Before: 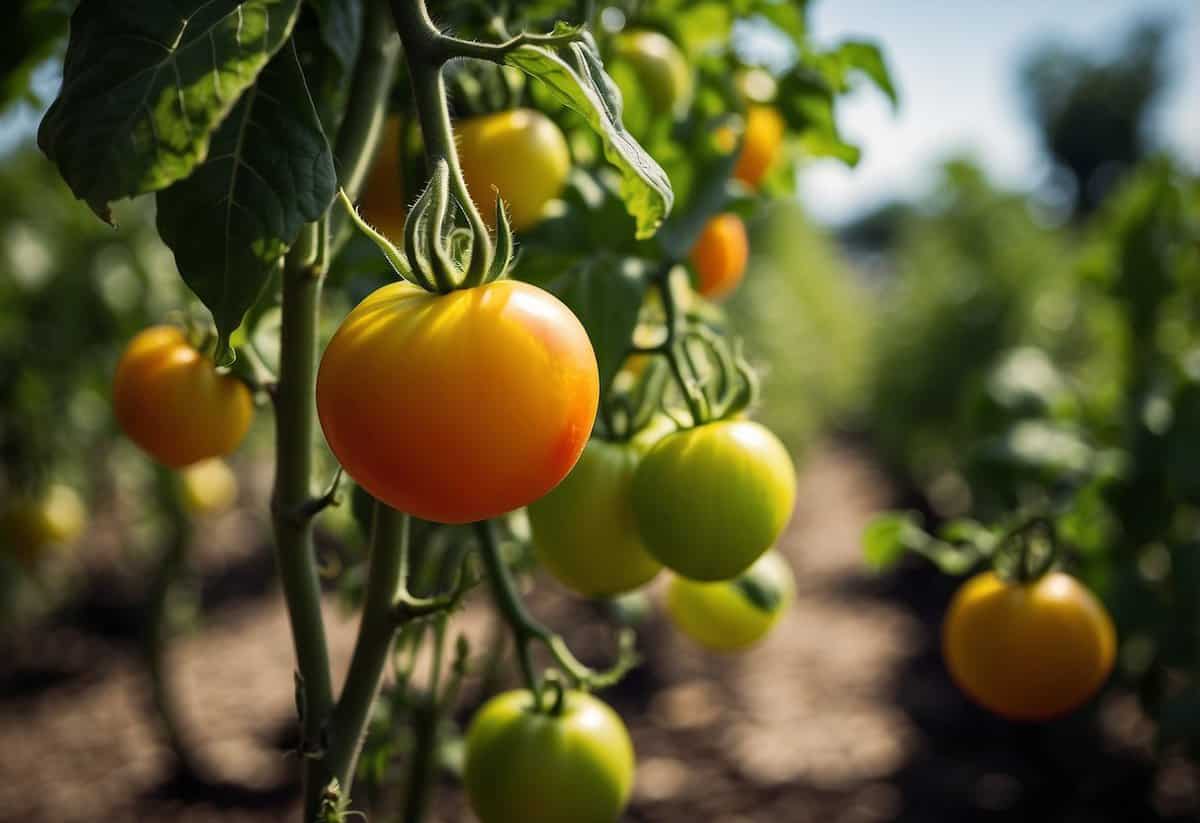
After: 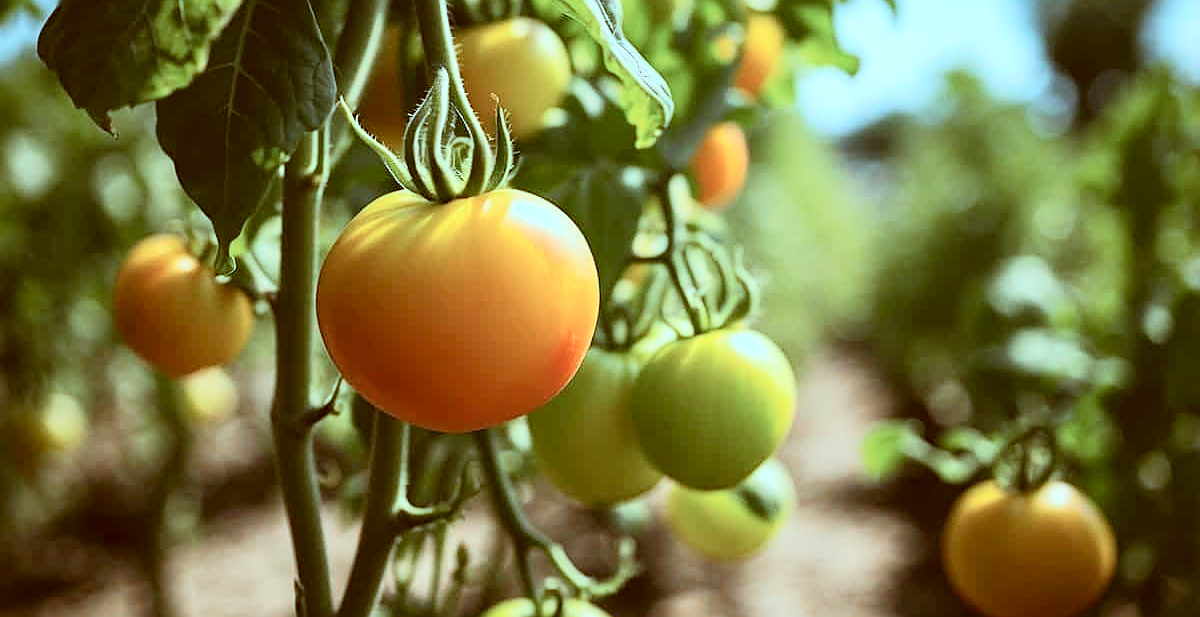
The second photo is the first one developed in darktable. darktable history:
crop: top 11.061%, bottom 13.945%
tone curve: curves: ch0 [(0.016, 0.023) (0.248, 0.252) (0.732, 0.797) (1, 1)], color space Lab, independent channels, preserve colors none
sharpen: on, module defaults
color correction: highlights a* -14.7, highlights b* -16.64, shadows a* 10.56, shadows b* 28.8
contrast brightness saturation: contrast 0.139, brightness 0.21
